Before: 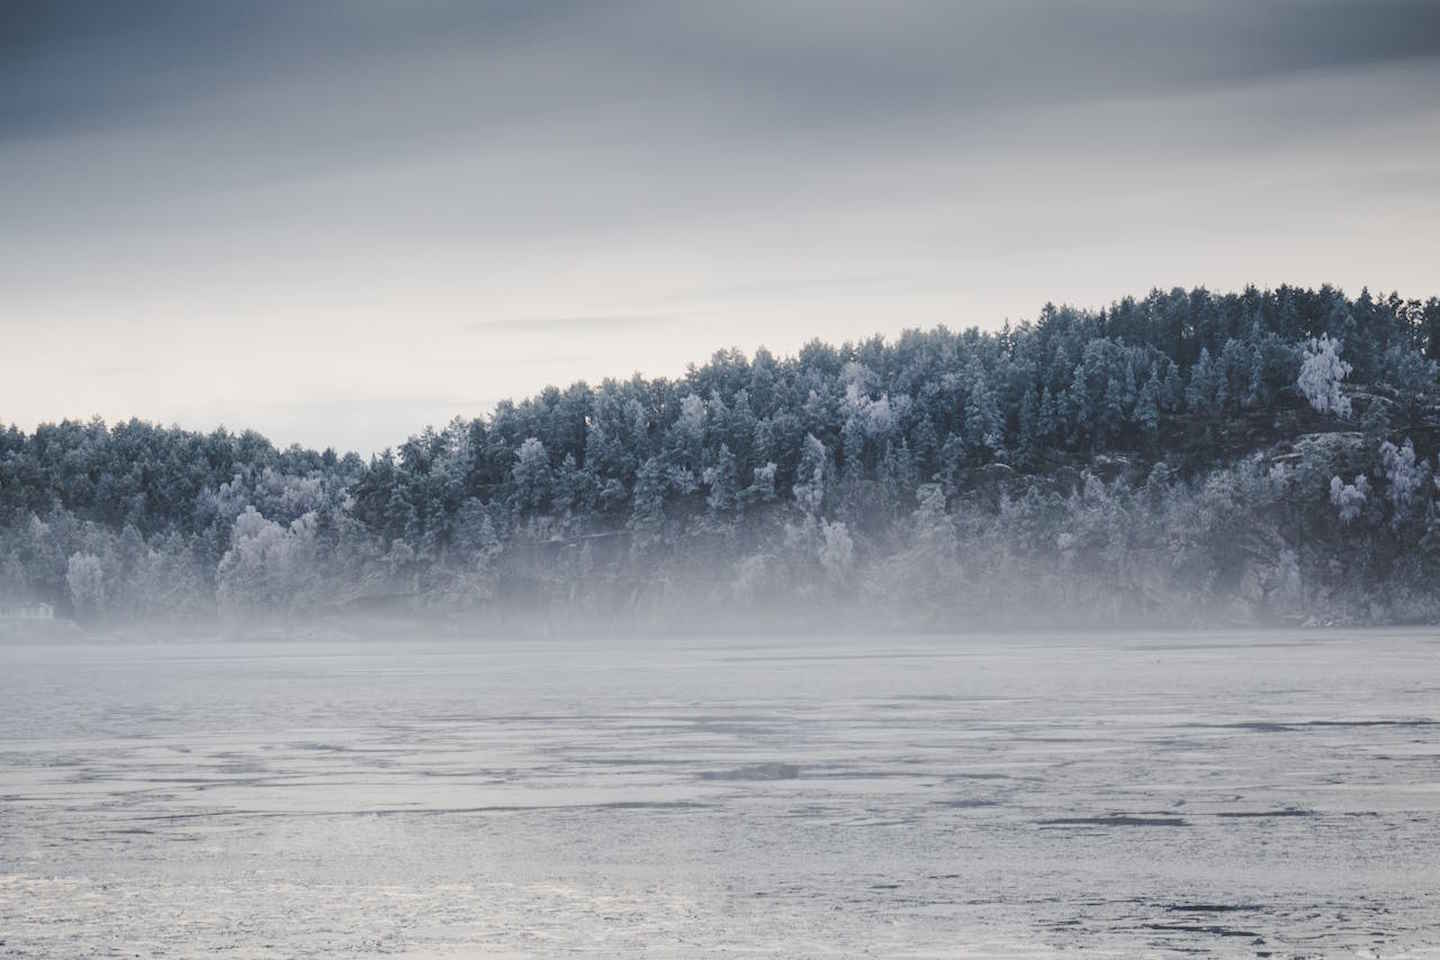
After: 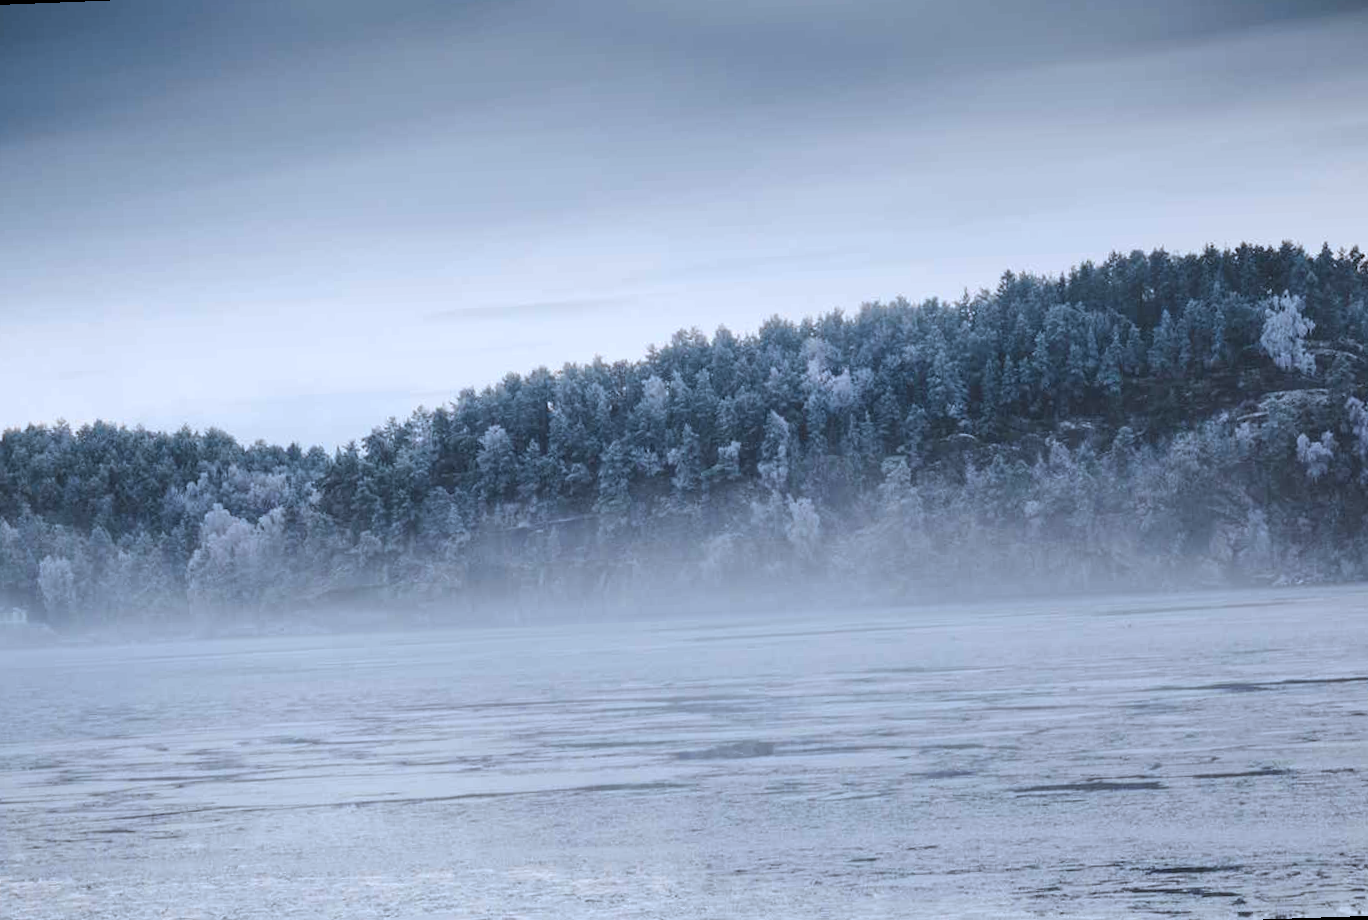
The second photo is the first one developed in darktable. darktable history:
color correction: highlights a* -2.24, highlights b* -18.1
rotate and perspective: rotation -2.12°, lens shift (vertical) 0.009, lens shift (horizontal) -0.008, automatic cropping original format, crop left 0.036, crop right 0.964, crop top 0.05, crop bottom 0.959
